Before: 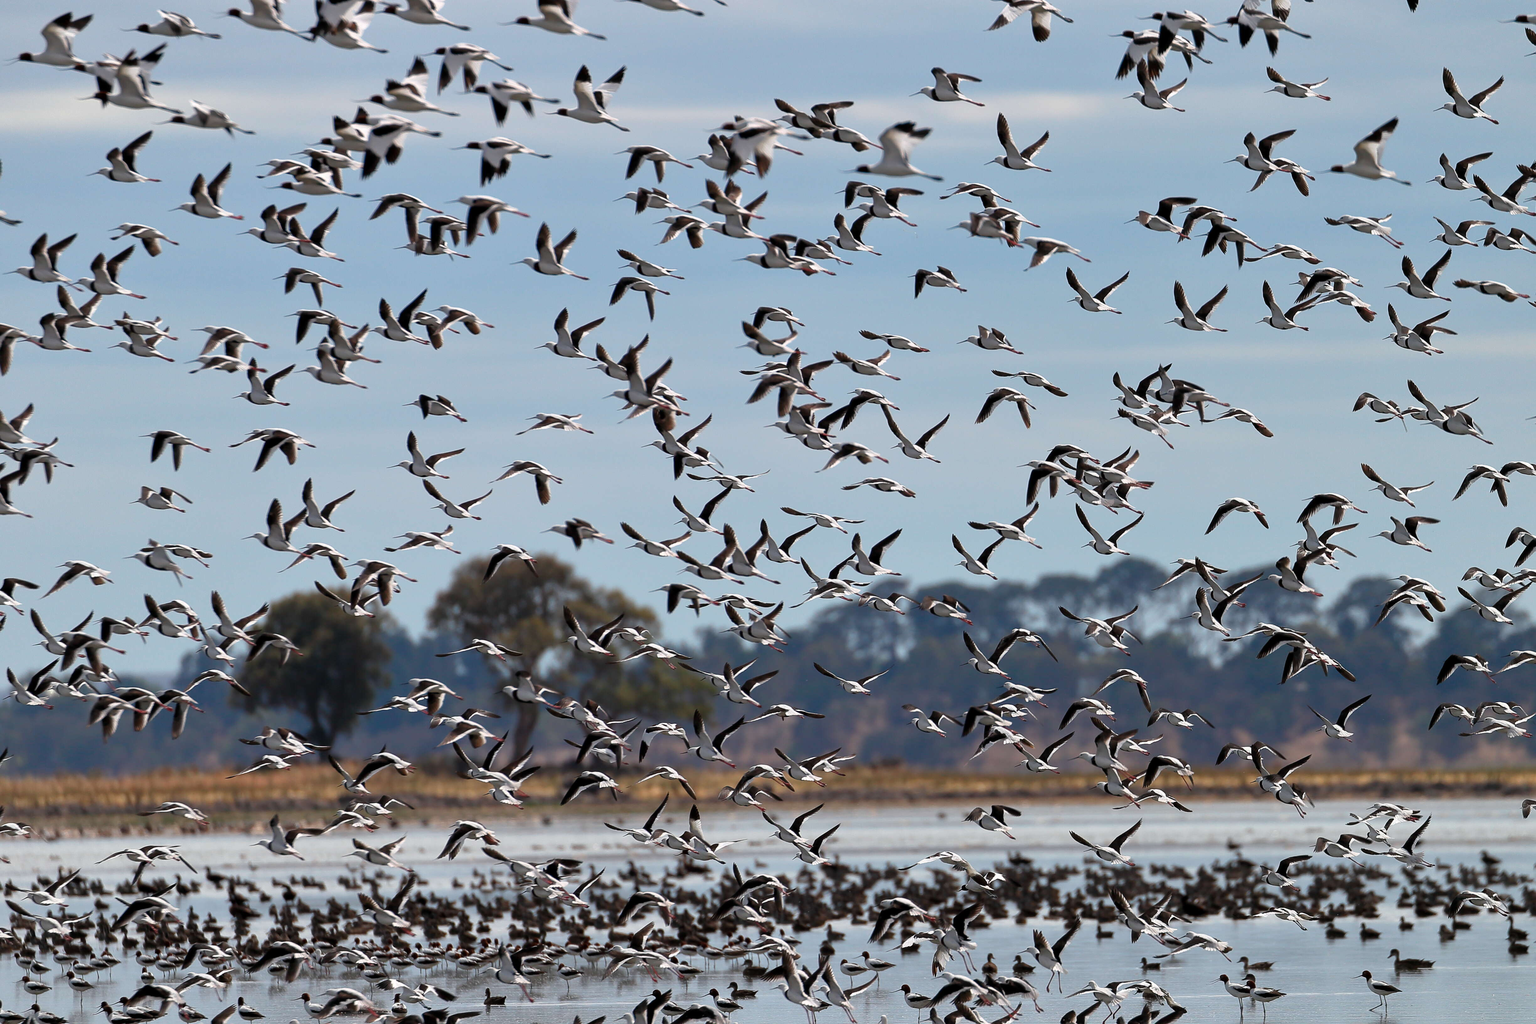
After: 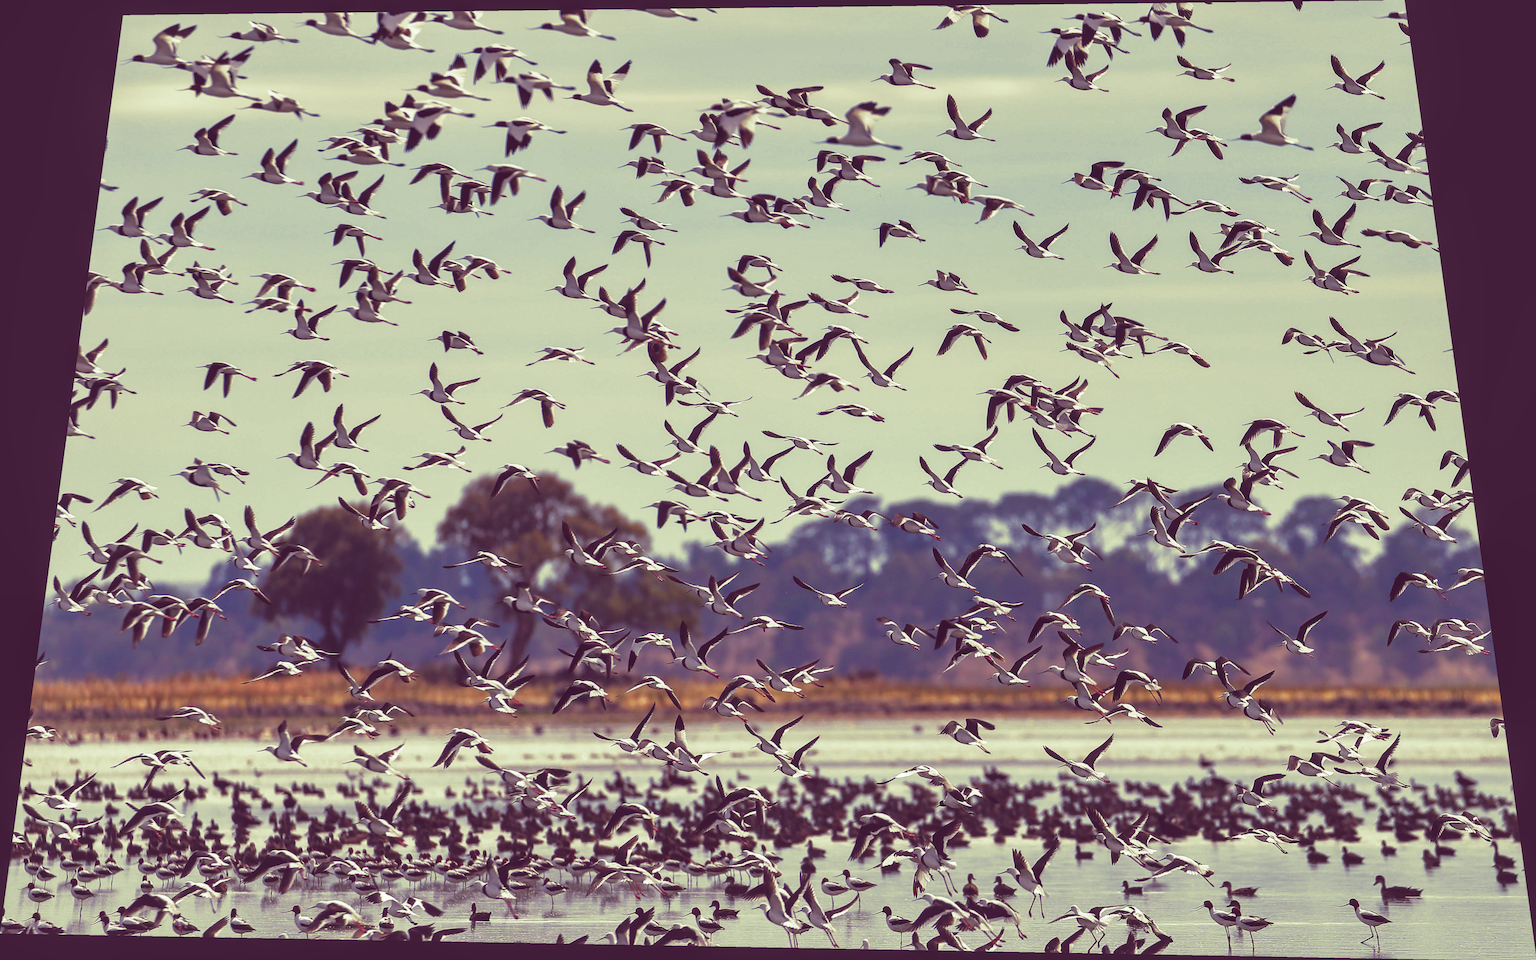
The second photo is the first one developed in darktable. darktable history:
exposure: black level correction -0.028, compensate highlight preservation false
local contrast: on, module defaults
rotate and perspective: rotation 0.128°, lens shift (vertical) -0.181, lens shift (horizontal) -0.044, shear 0.001, automatic cropping off
color balance rgb: shadows lift › chroma 6.43%, shadows lift › hue 305.74°, highlights gain › chroma 2.43%, highlights gain › hue 35.74°, global offset › chroma 0.28%, global offset › hue 320.29°, linear chroma grading › global chroma 5.5%, perceptual saturation grading › global saturation 30%, contrast 5.15%
filmic rgb: black relative exposure -16 EV, white relative exposure 2.93 EV, hardness 10.04, color science v6 (2022)
split-toning: shadows › hue 290.82°, shadows › saturation 0.34, highlights › saturation 0.38, balance 0, compress 50%
